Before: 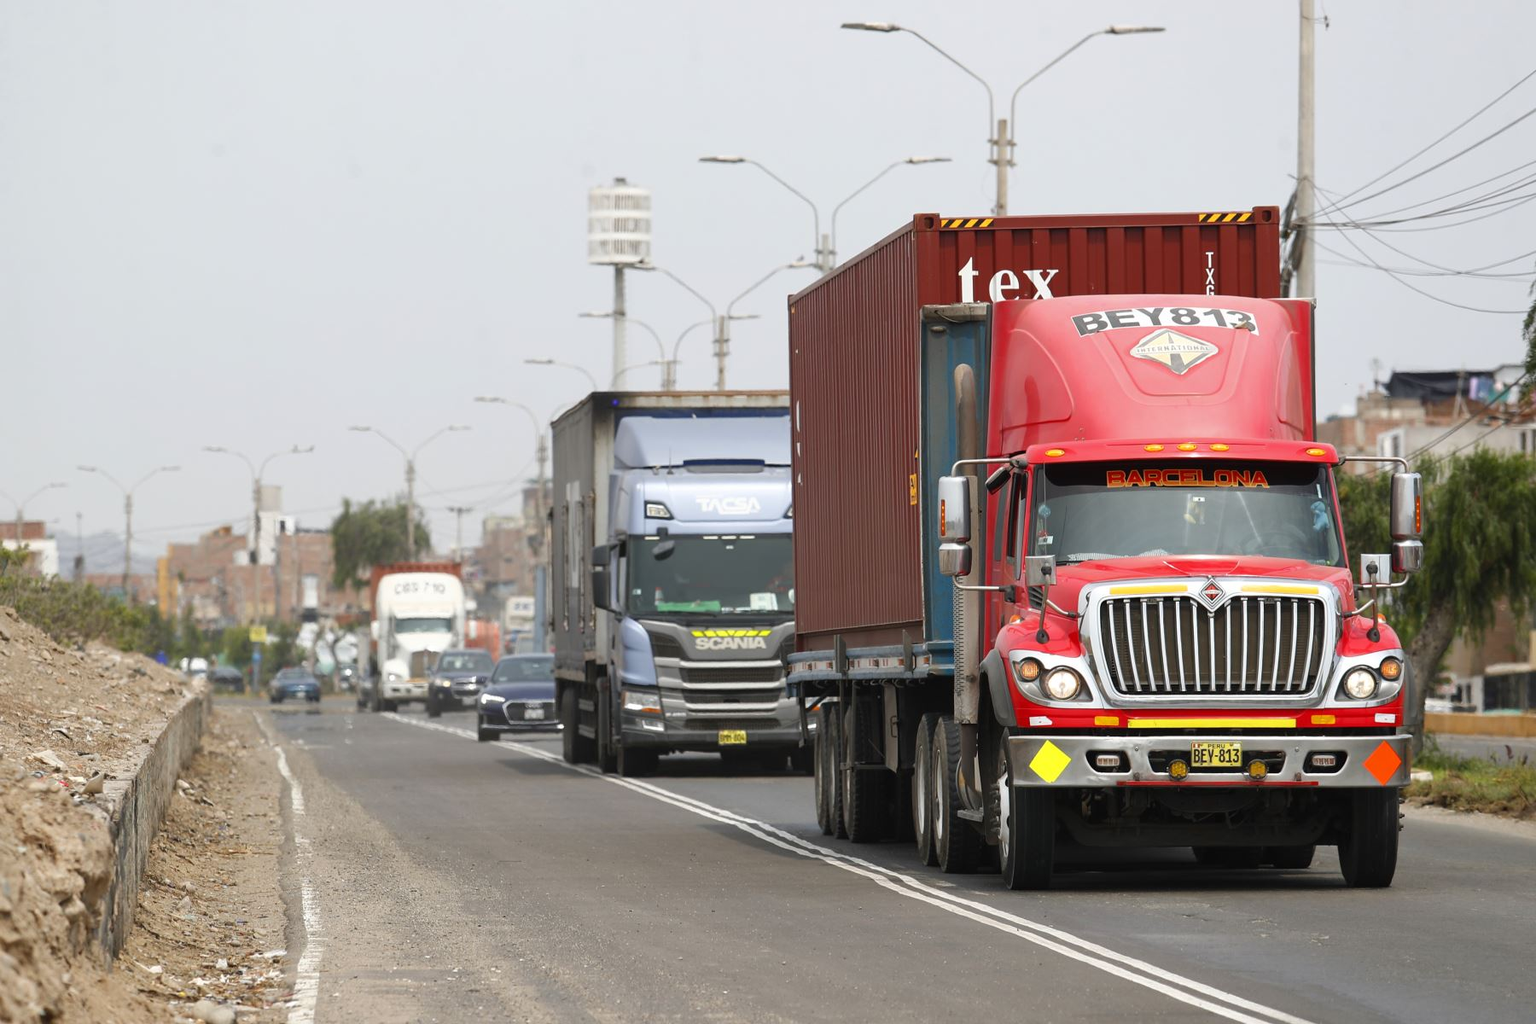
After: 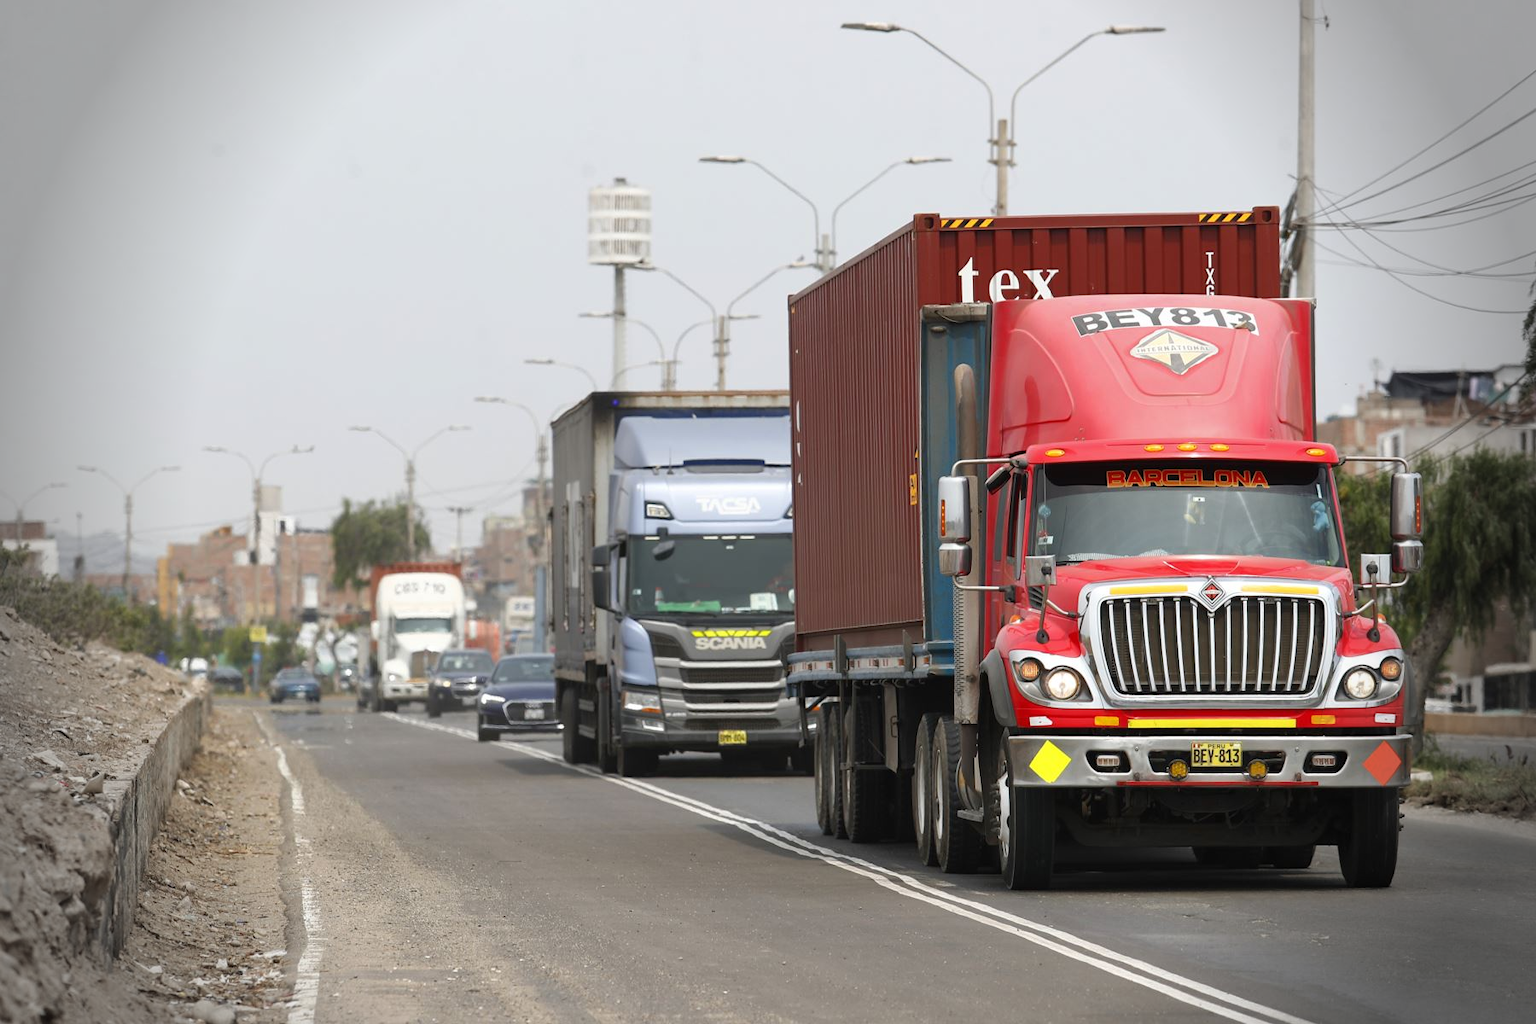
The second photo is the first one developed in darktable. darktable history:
vignetting: fall-off start 77.21%, fall-off radius 28.31%, saturation -0.638, width/height ratio 0.974
